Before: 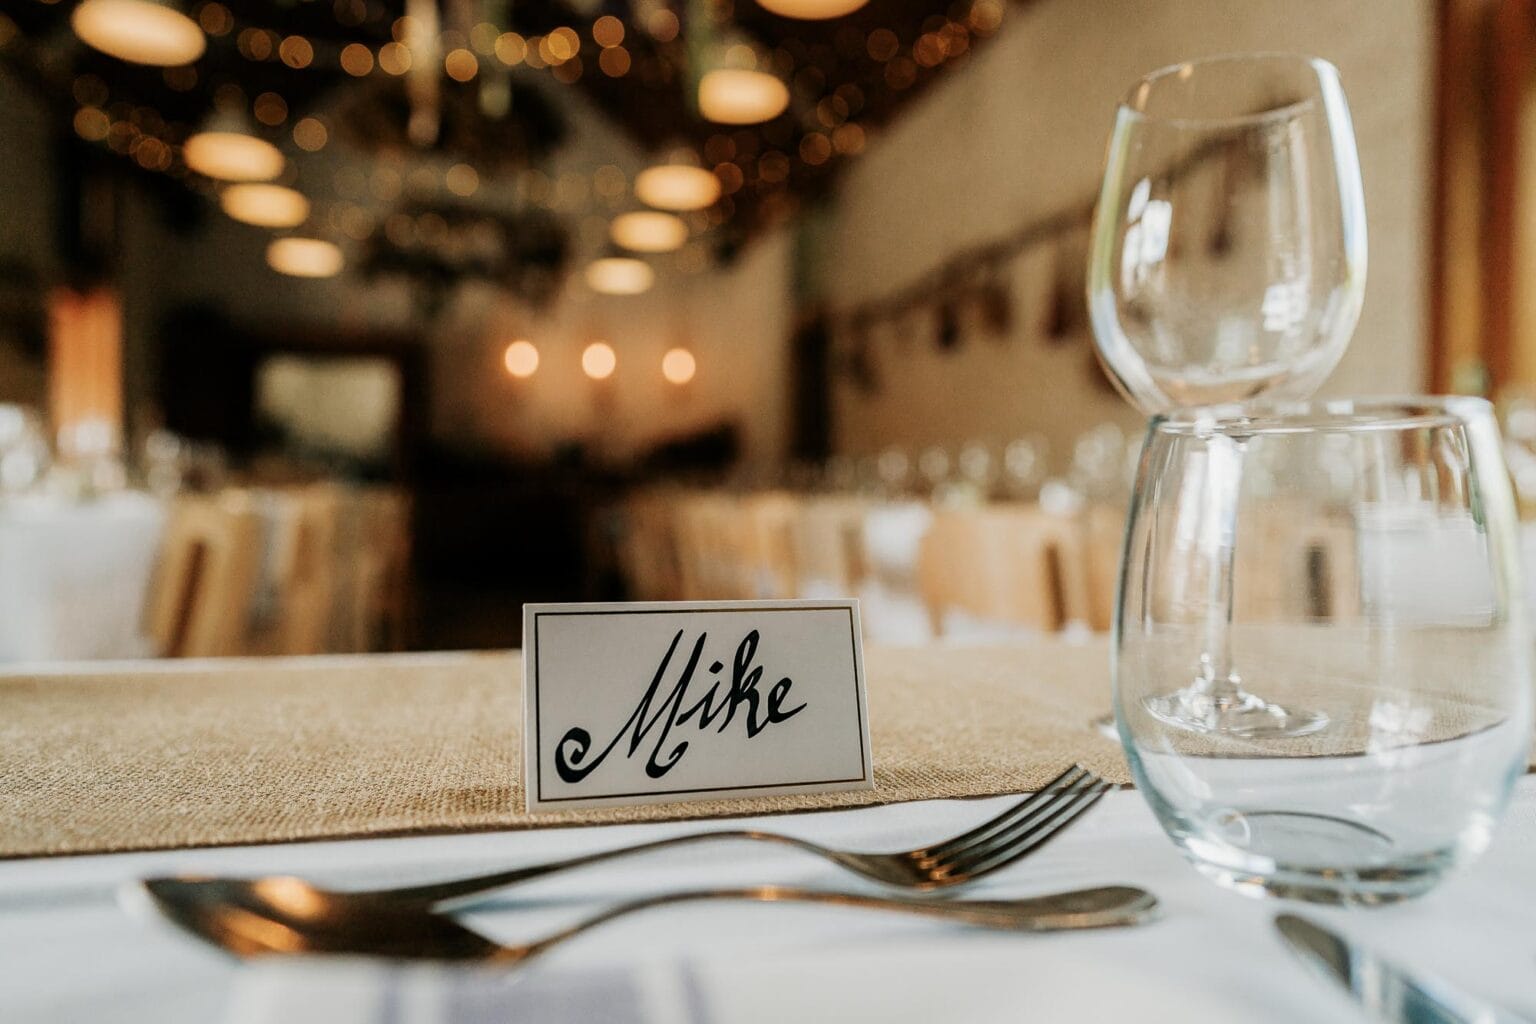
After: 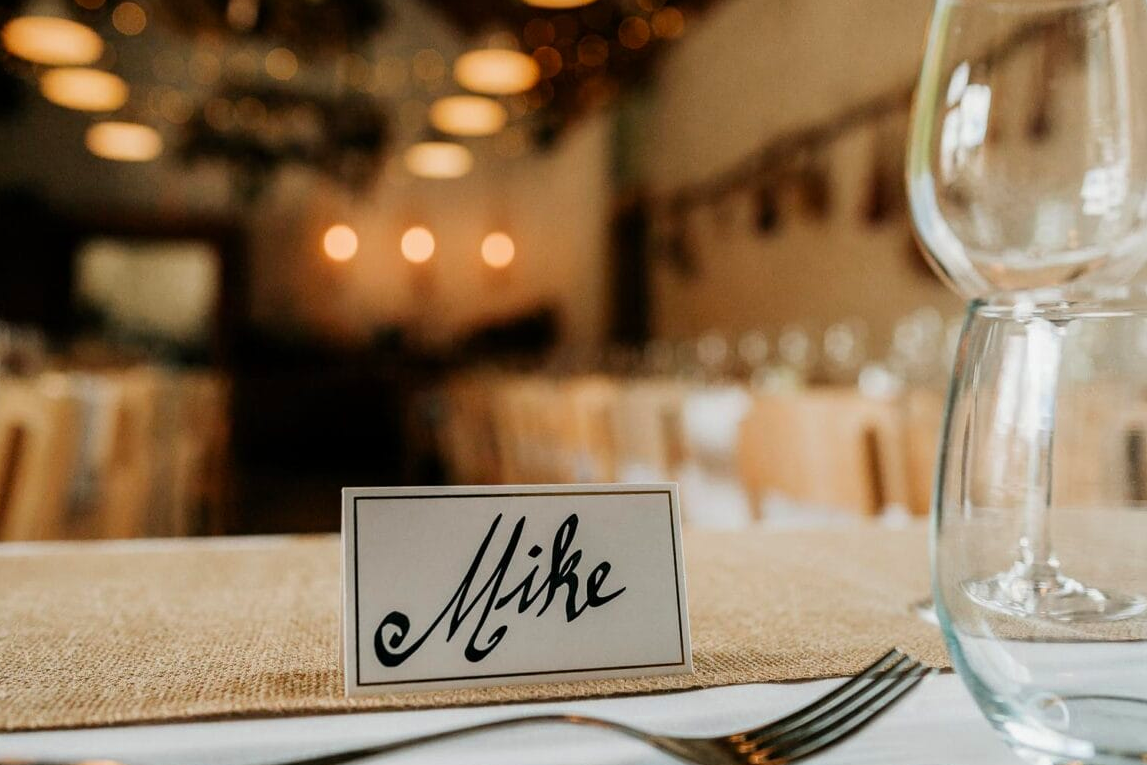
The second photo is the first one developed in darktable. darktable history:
crop and rotate: left 11.831%, top 11.346%, right 13.429%, bottom 13.899%
color zones: curves: ch0 [(0.25, 0.5) (0.463, 0.627) (0.484, 0.637) (0.75, 0.5)]
